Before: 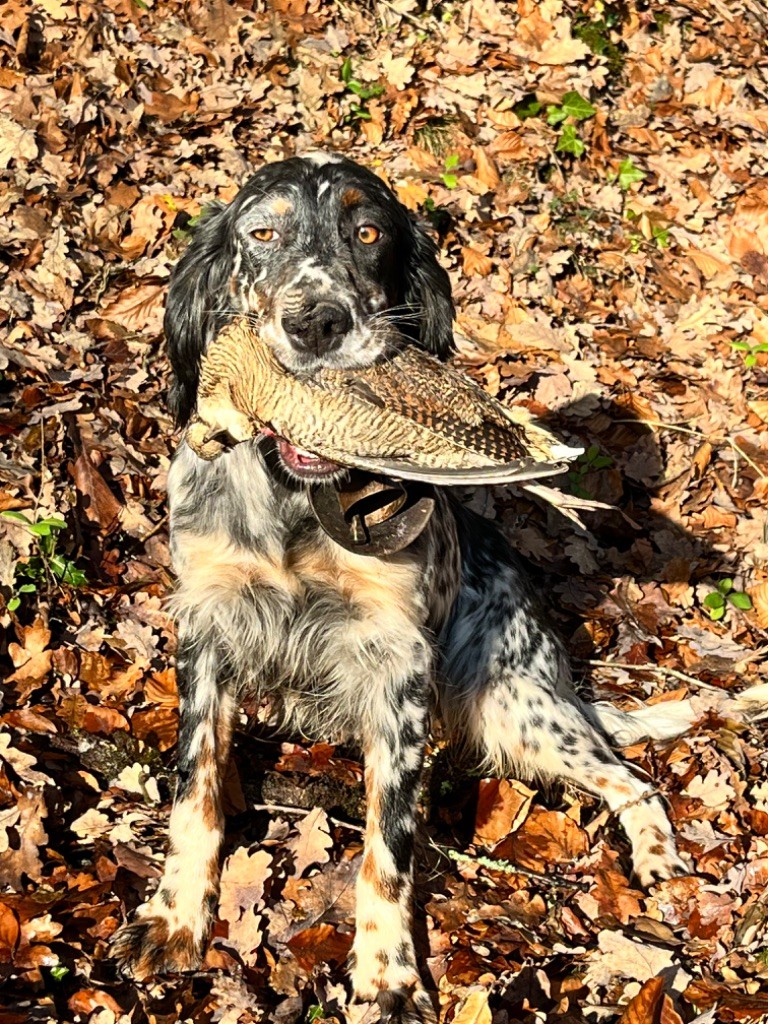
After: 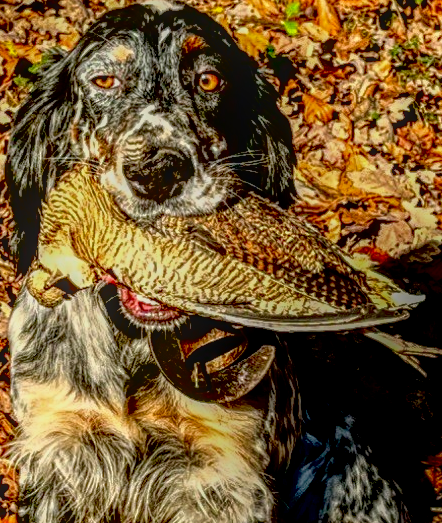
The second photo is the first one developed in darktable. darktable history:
crop: left 20.724%, top 15.029%, right 21.657%, bottom 33.832%
exposure: black level correction 0.058, compensate highlight preservation false
contrast equalizer: y [[0.5 ×6], [0.5 ×6], [0.5, 0.5, 0.501, 0.545, 0.707, 0.863], [0 ×6], [0 ×6]], mix -0.186
local contrast: highlights 5%, shadows 2%, detail 199%, midtone range 0.246
tone equalizer: -8 EV -0.45 EV, -7 EV -0.414 EV, -6 EV -0.297 EV, -5 EV -0.259 EV, -3 EV 0.249 EV, -2 EV 0.331 EV, -1 EV 0.392 EV, +0 EV 0.429 EV, edges refinement/feathering 500, mask exposure compensation -1.57 EV, preserve details no
color correction: highlights b* -0.042, saturation 1.13
